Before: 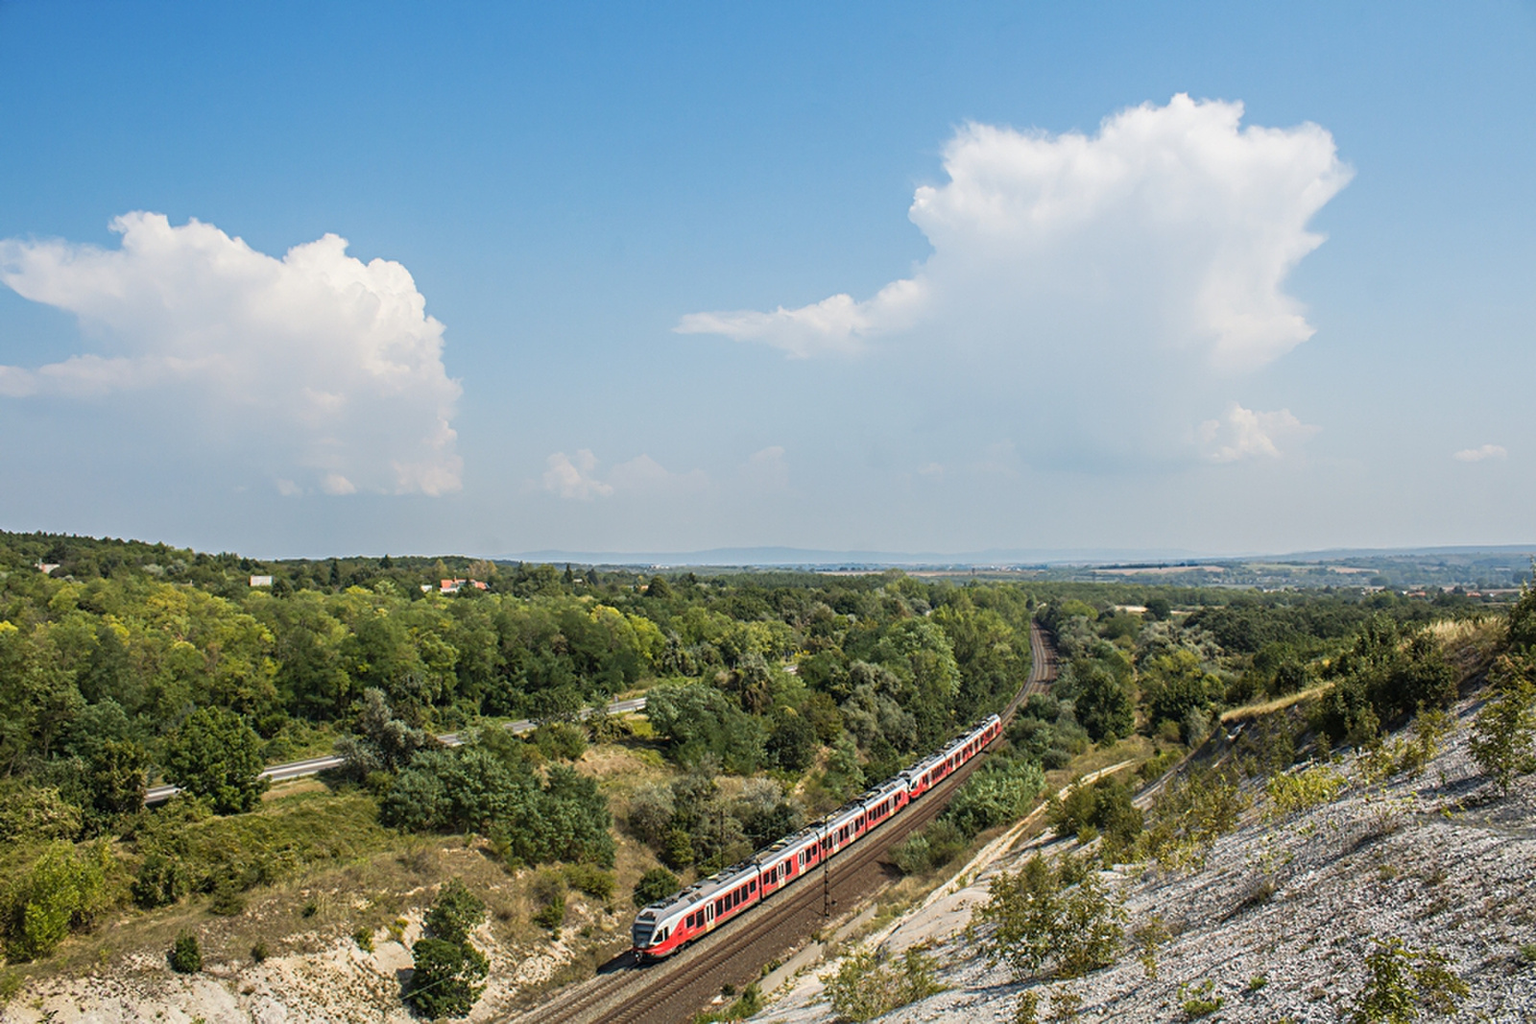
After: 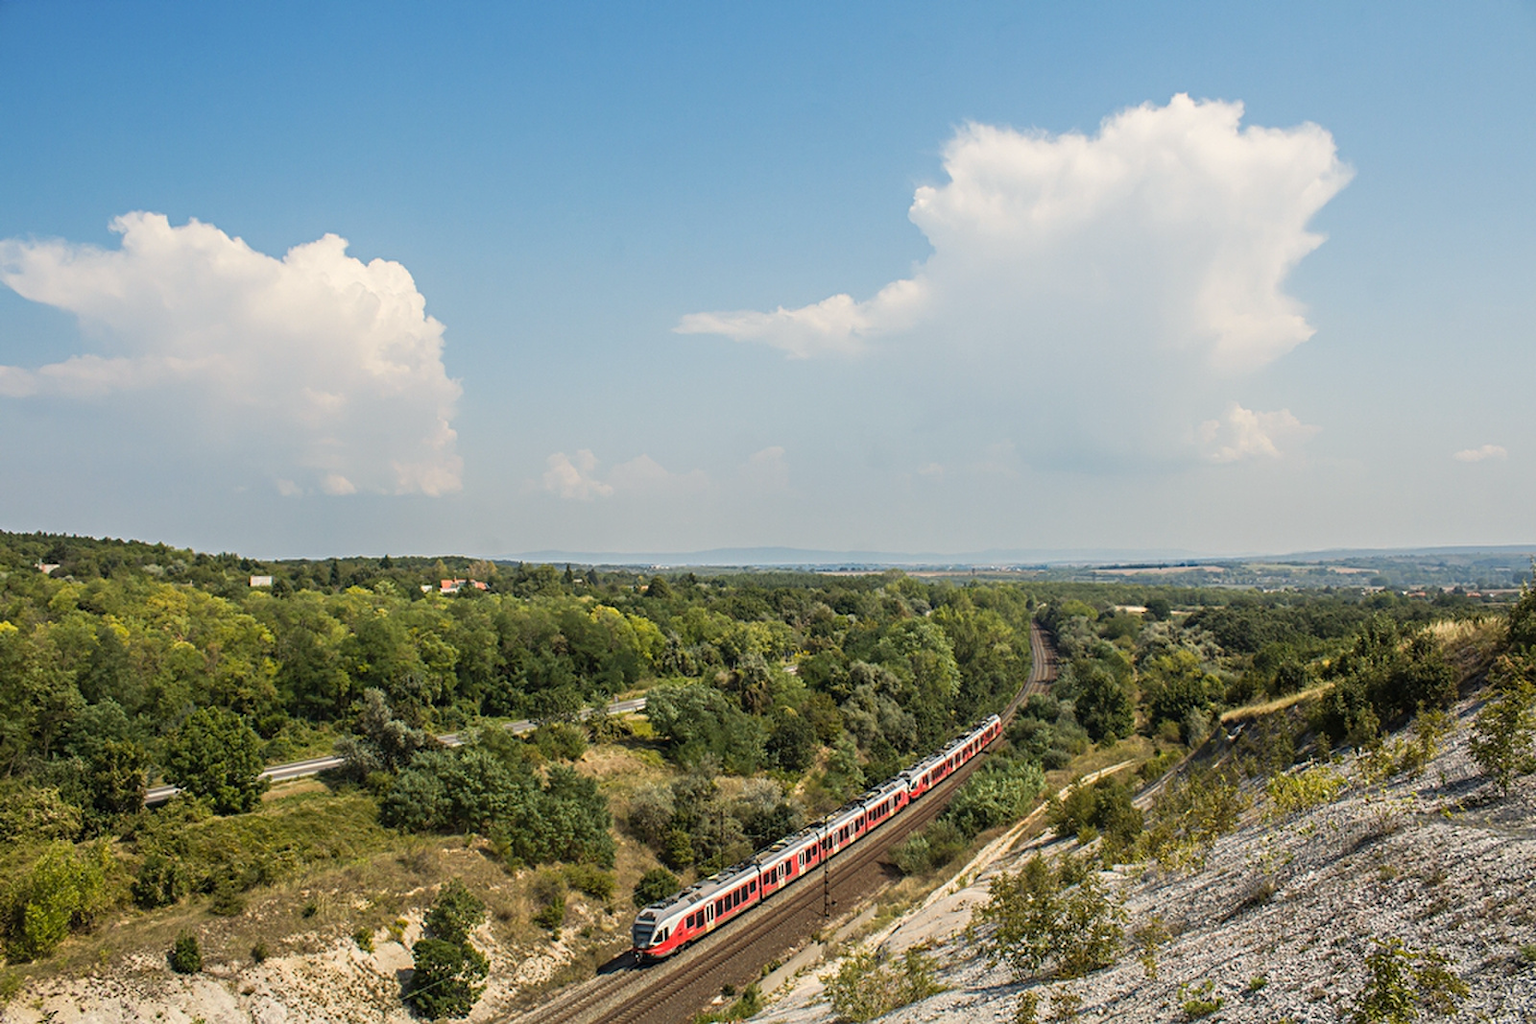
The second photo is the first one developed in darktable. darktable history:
color calibration: x 0.336, y 0.348, temperature 5400.31 K
